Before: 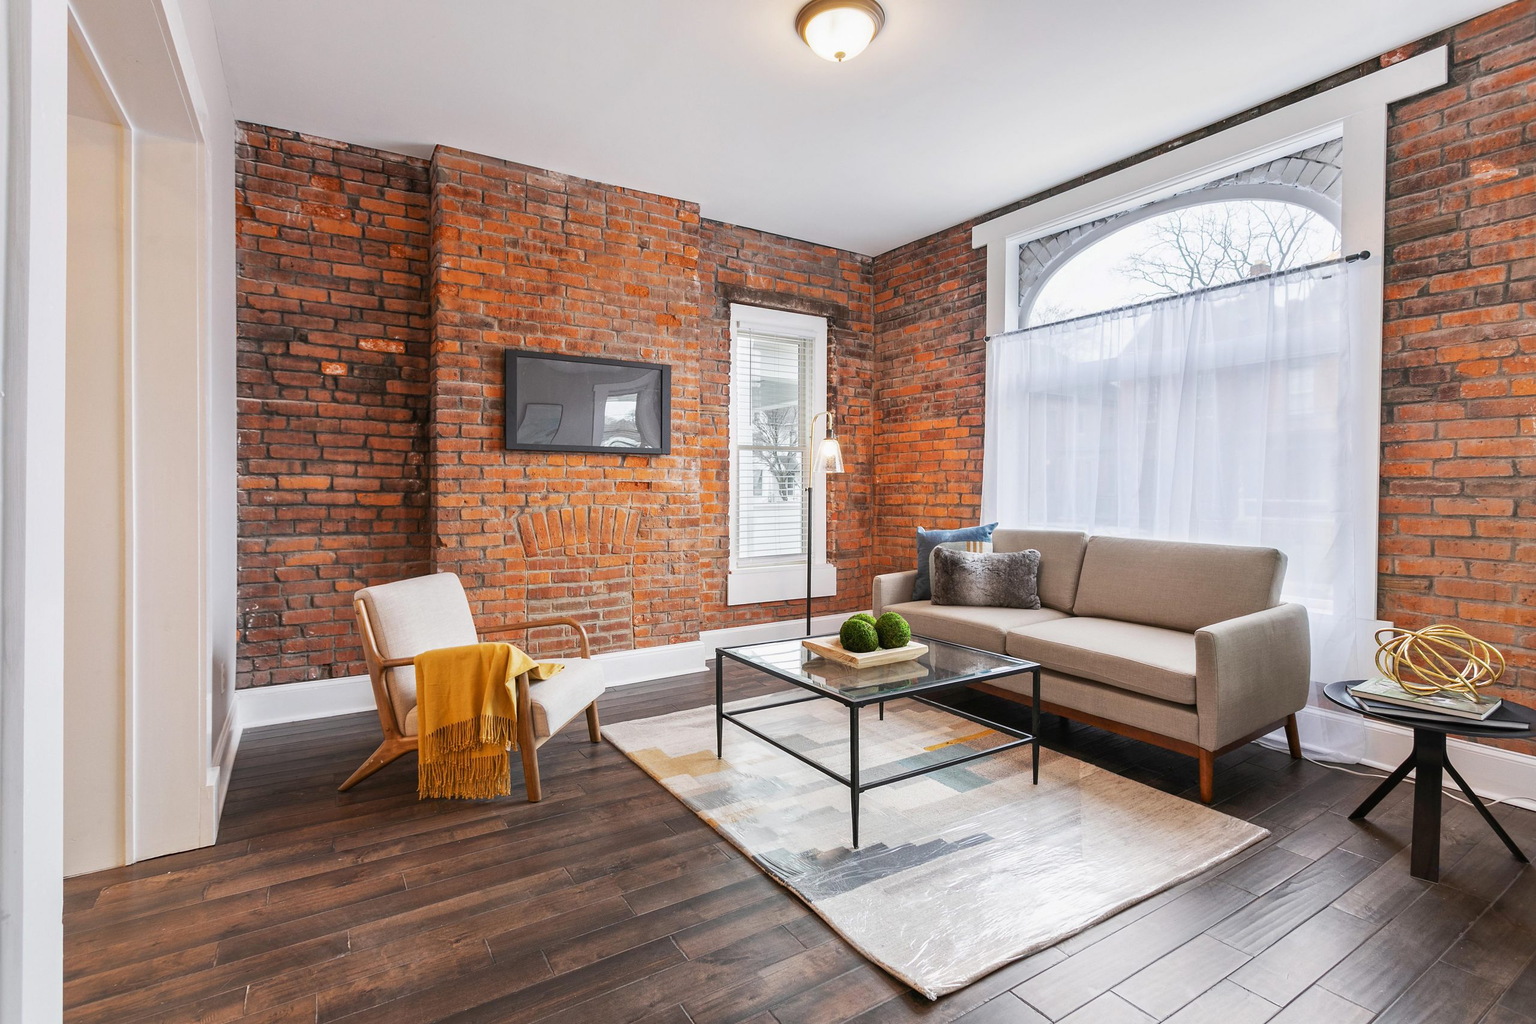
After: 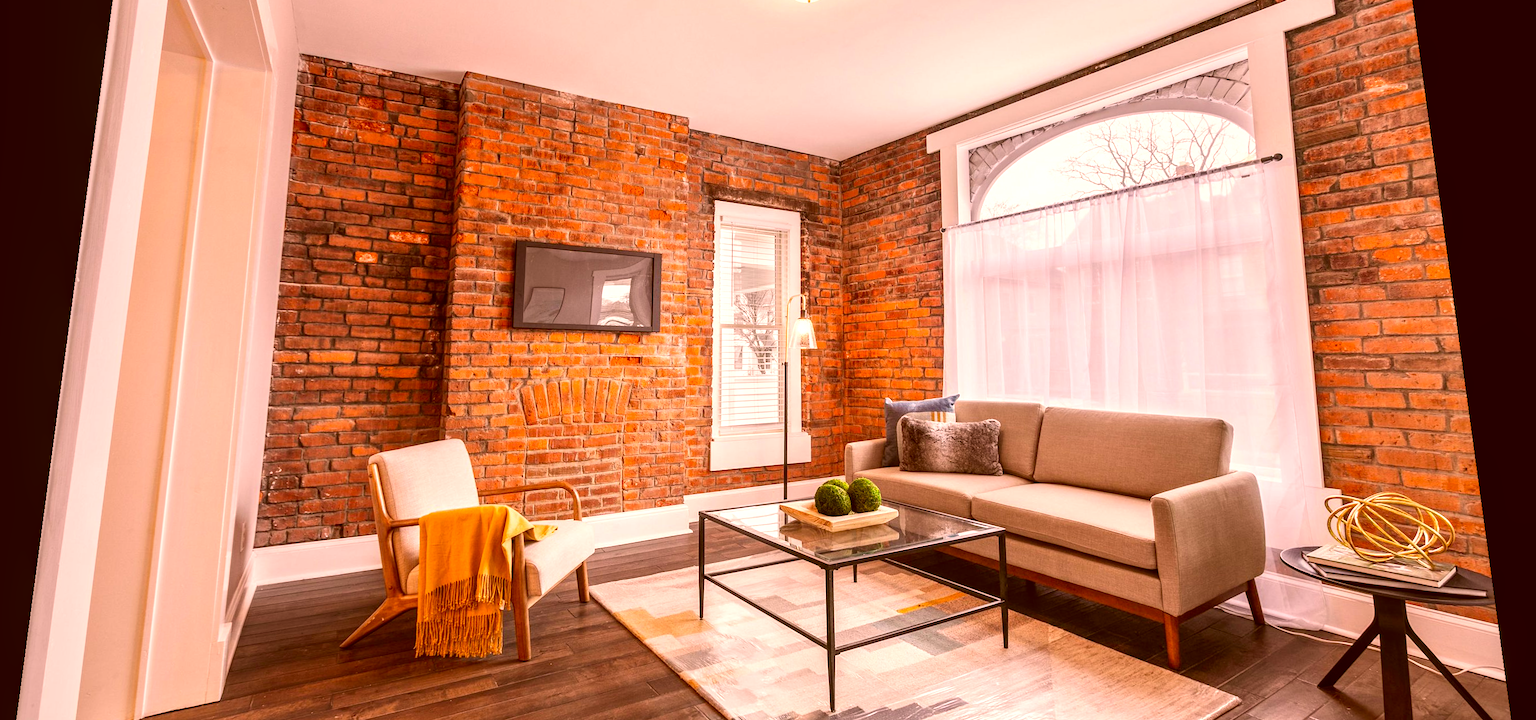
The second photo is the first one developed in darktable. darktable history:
crop: left 0.387%, top 5.469%, bottom 19.809%
white balance: red 1.188, blue 1.11
levels: levels [0, 0.476, 0.951]
local contrast: on, module defaults
rotate and perspective: rotation 0.128°, lens shift (vertical) -0.181, lens shift (horizontal) -0.044, shear 0.001, automatic cropping off
color correction: highlights a* 1.12, highlights b* 24.26, shadows a* 15.58, shadows b* 24.26
